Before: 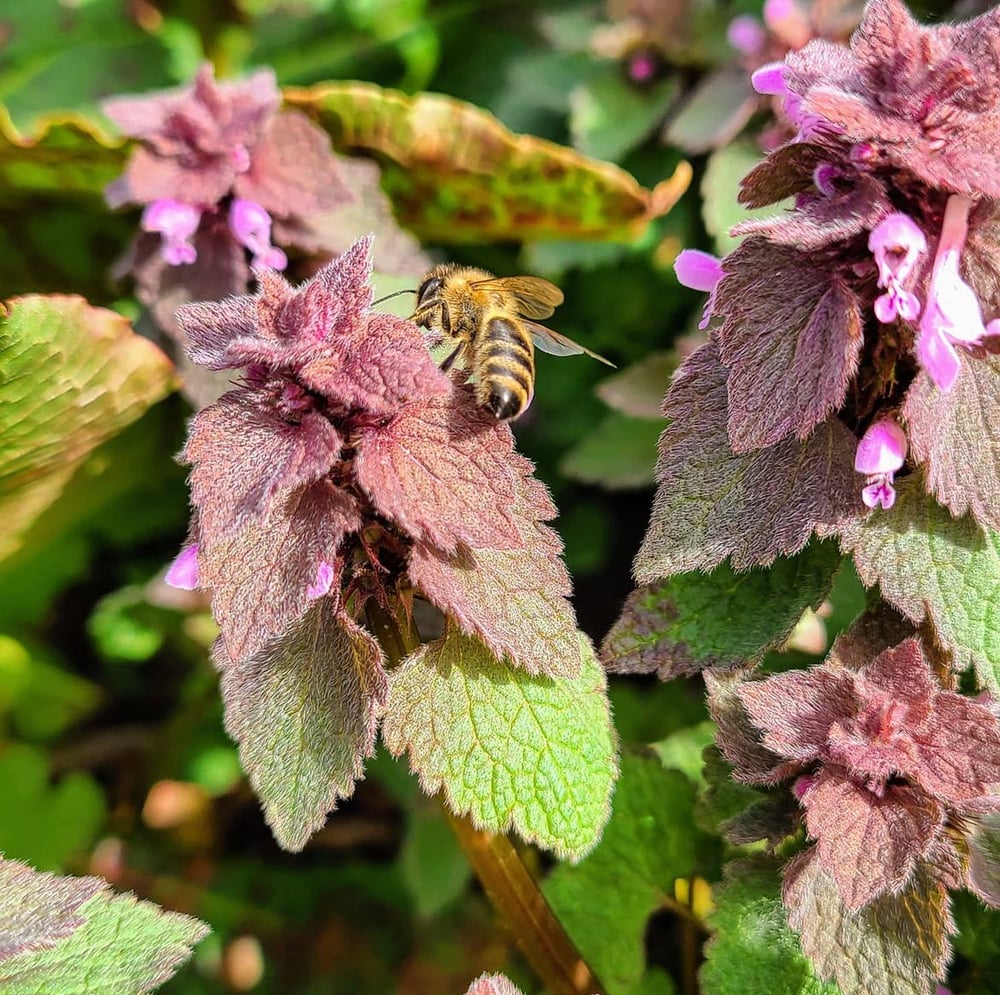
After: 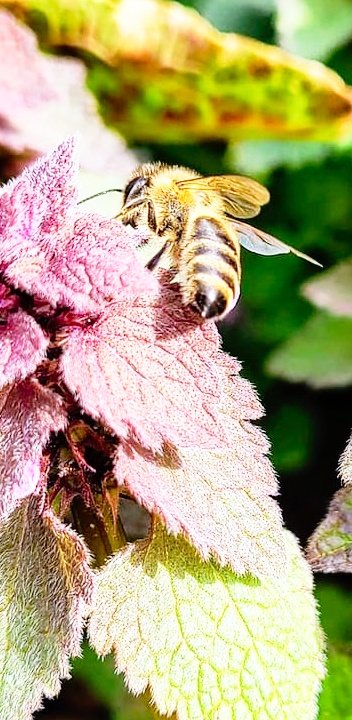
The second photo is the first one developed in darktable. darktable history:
white balance: red 0.967, blue 1.119, emerald 0.756
base curve: curves: ch0 [(0, 0) (0.012, 0.01) (0.073, 0.168) (0.31, 0.711) (0.645, 0.957) (1, 1)], preserve colors none
crop and rotate: left 29.476%, top 10.214%, right 35.32%, bottom 17.333%
